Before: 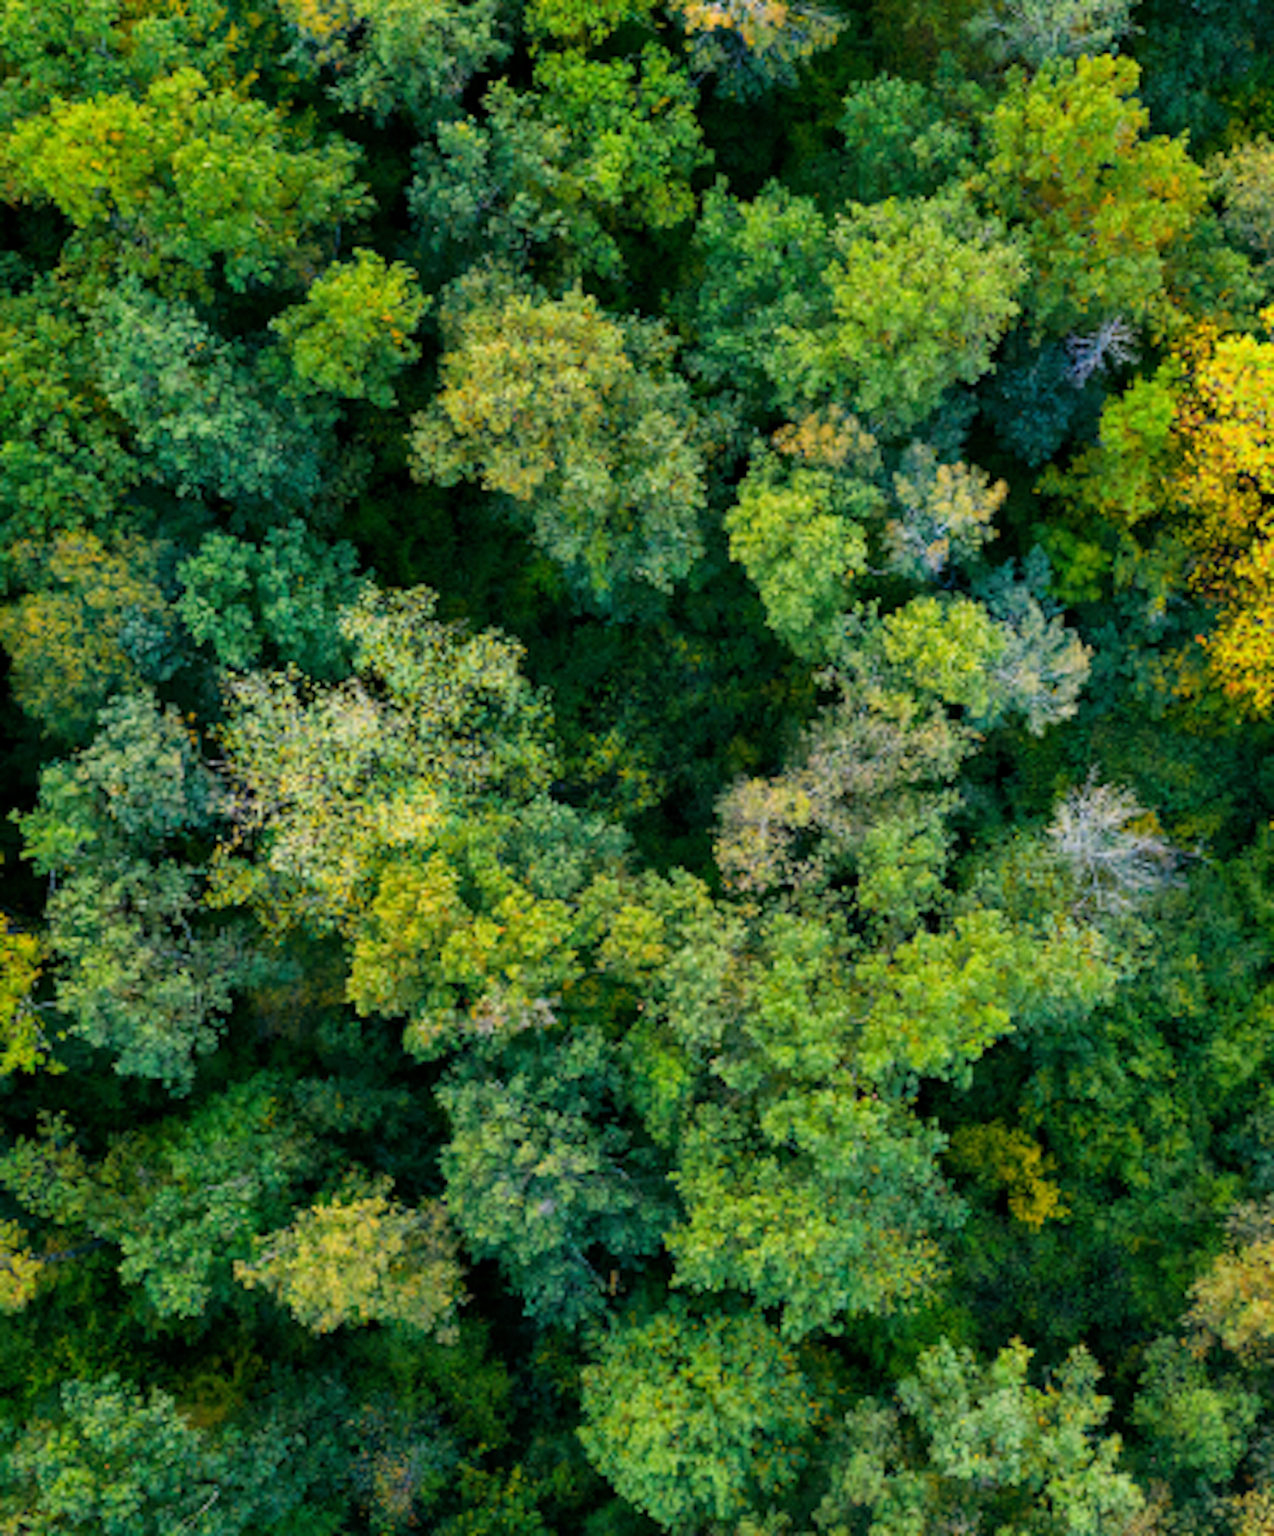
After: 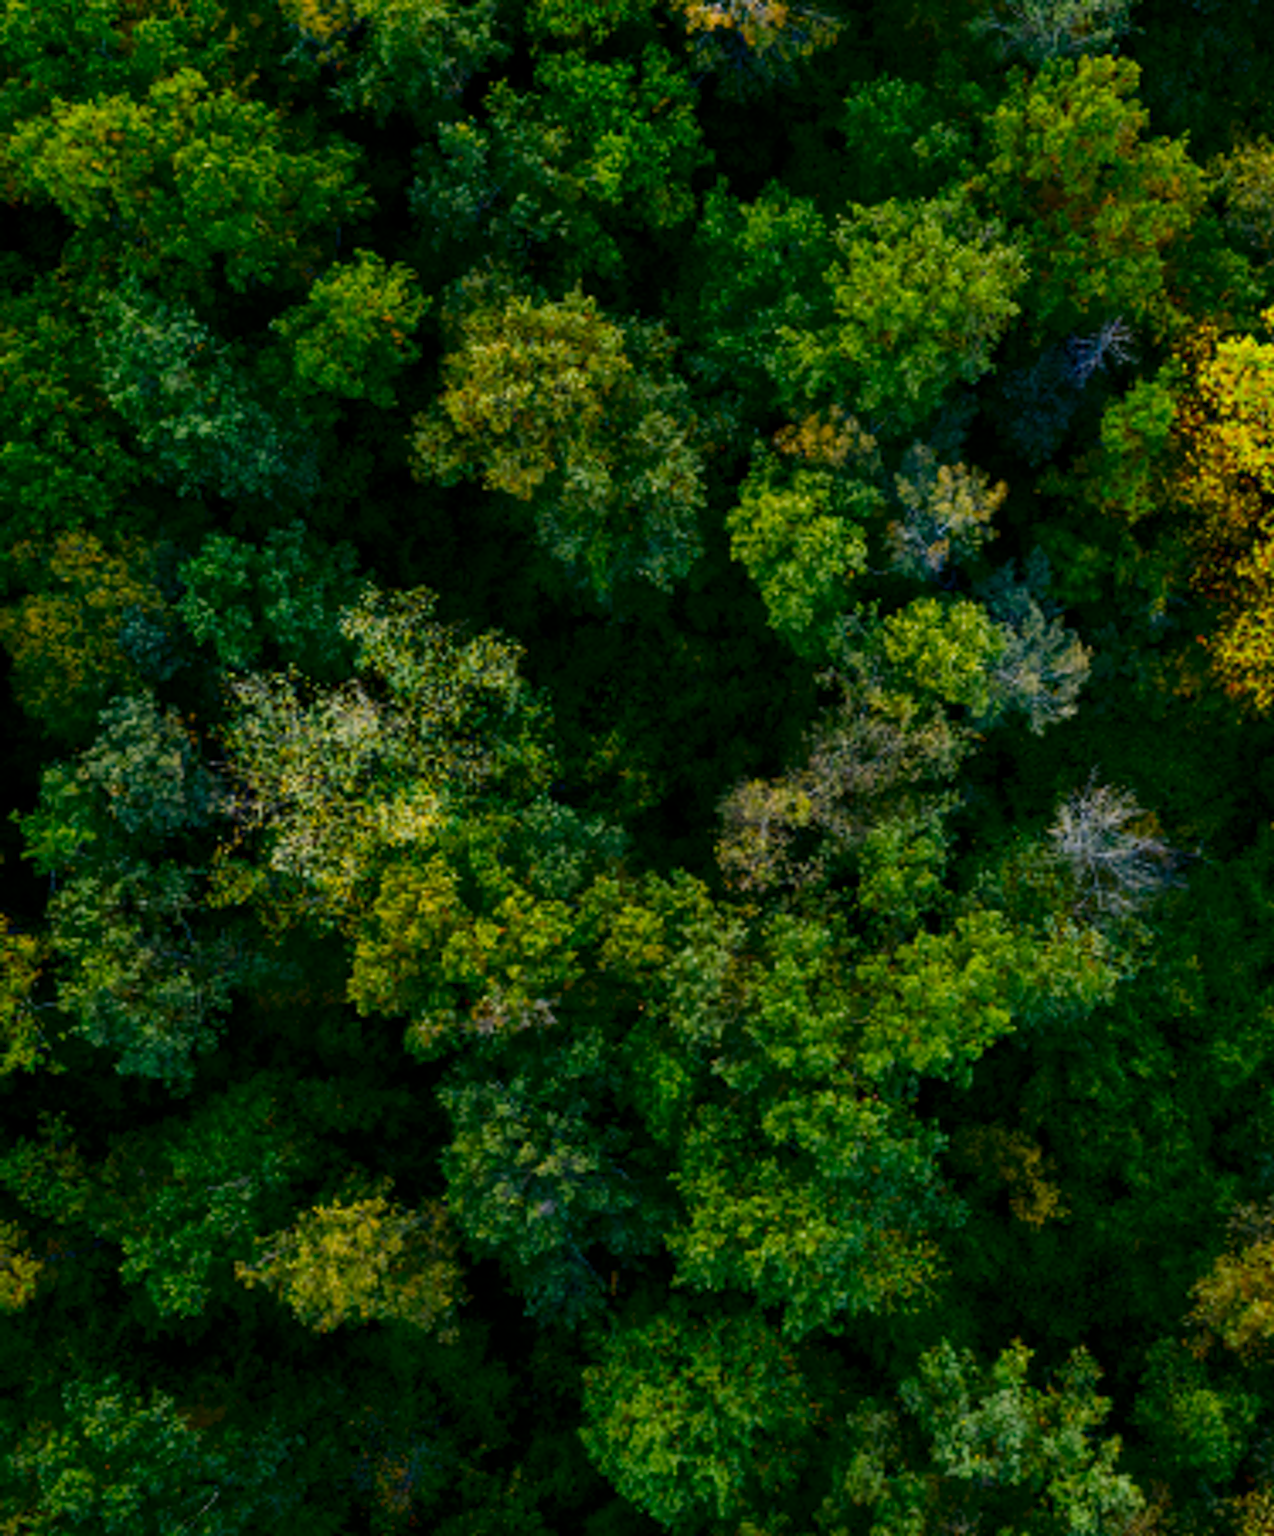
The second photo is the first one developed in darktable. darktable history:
sharpen: radius 1.581, amount 0.367, threshold 1.384
contrast brightness saturation: brightness -0.512
